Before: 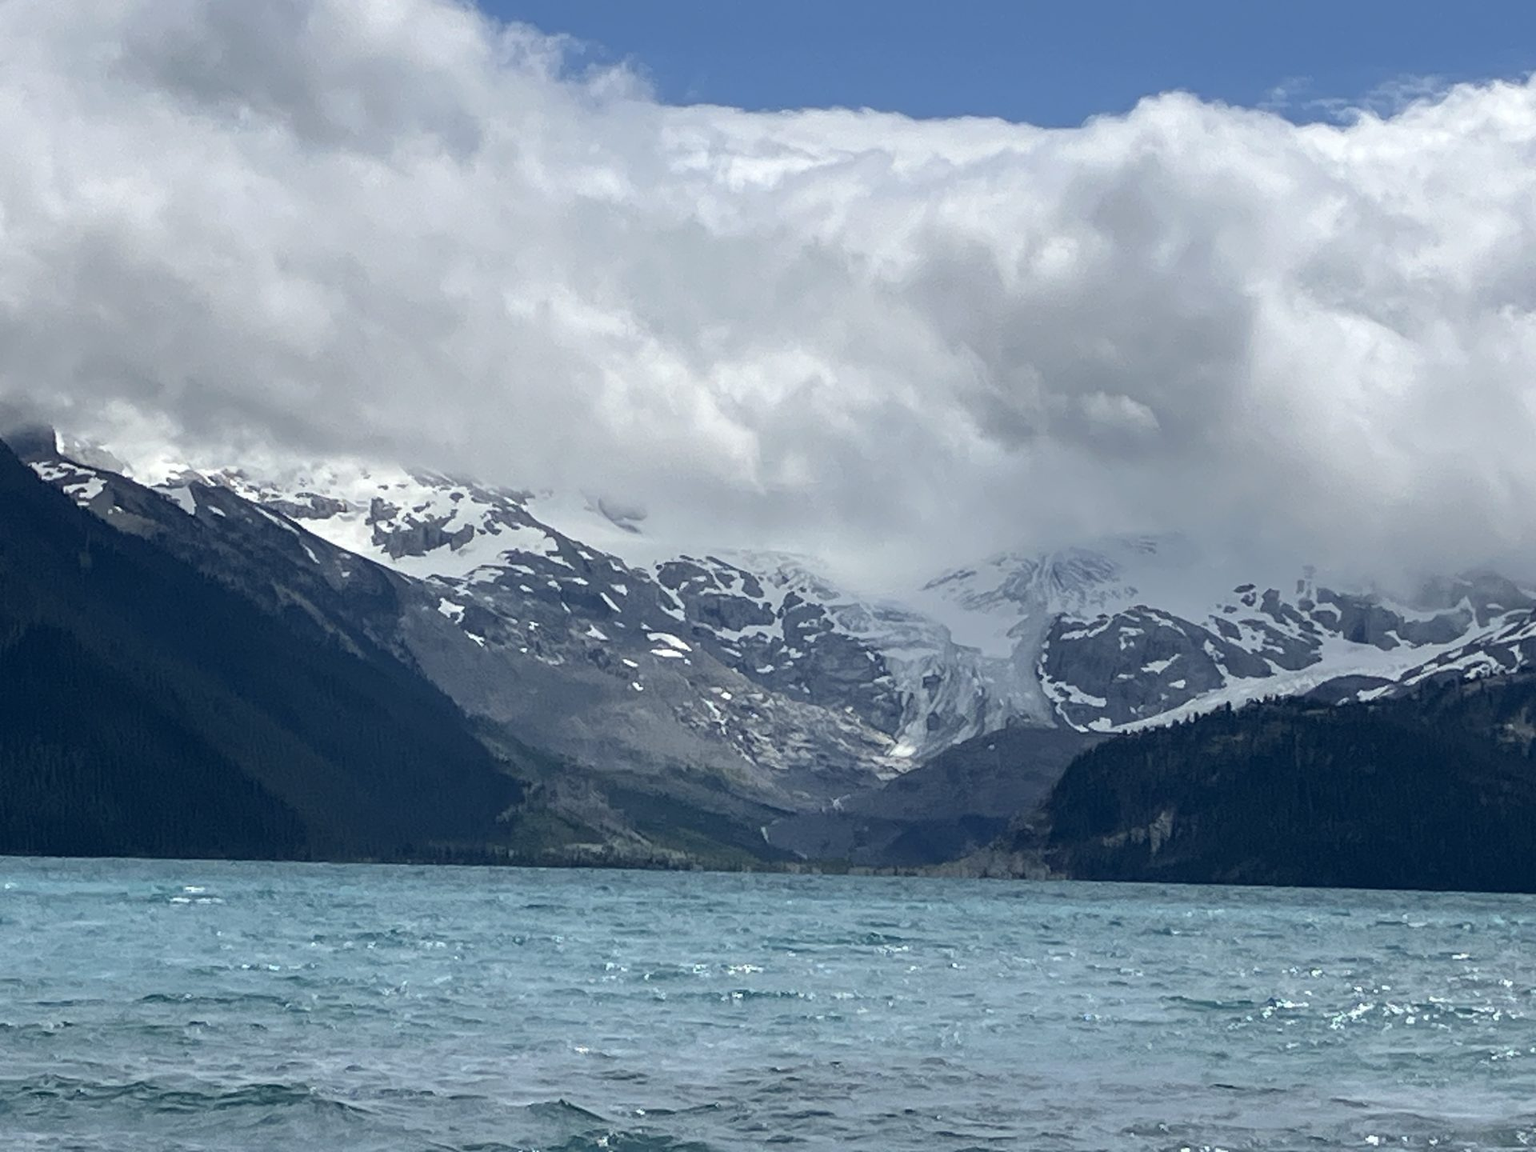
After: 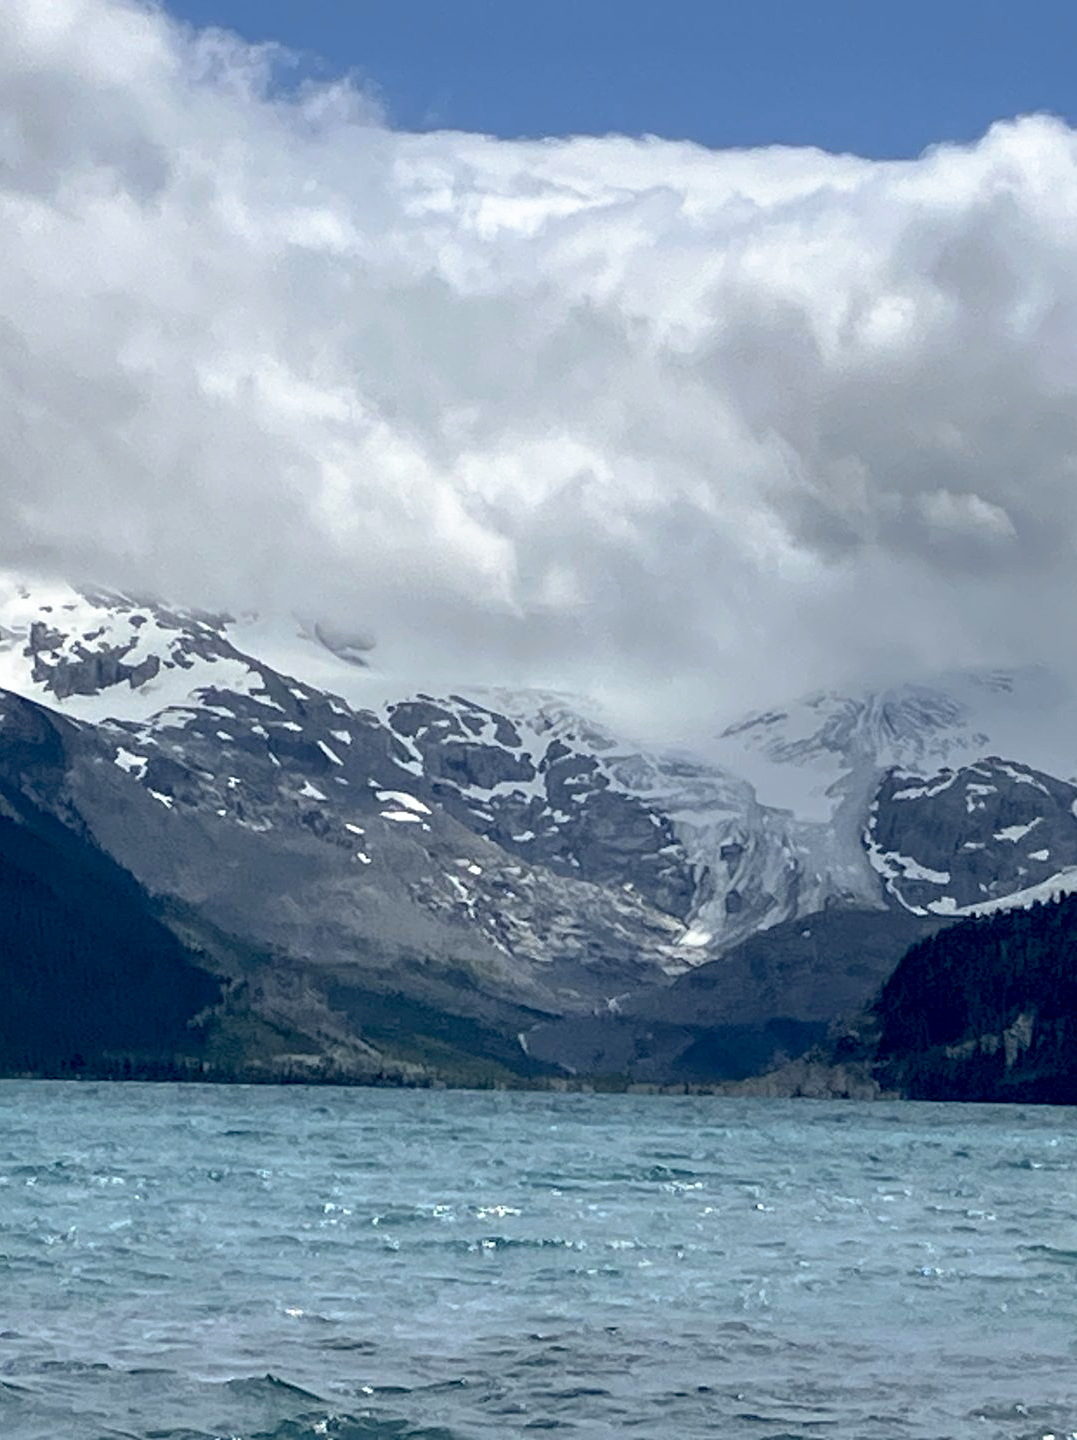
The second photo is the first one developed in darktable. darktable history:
crop and rotate: left 22.555%, right 21.333%
base curve: curves: ch0 [(0.017, 0) (0.425, 0.441) (0.844, 0.933) (1, 1)], exposure shift 0.01, preserve colors none
